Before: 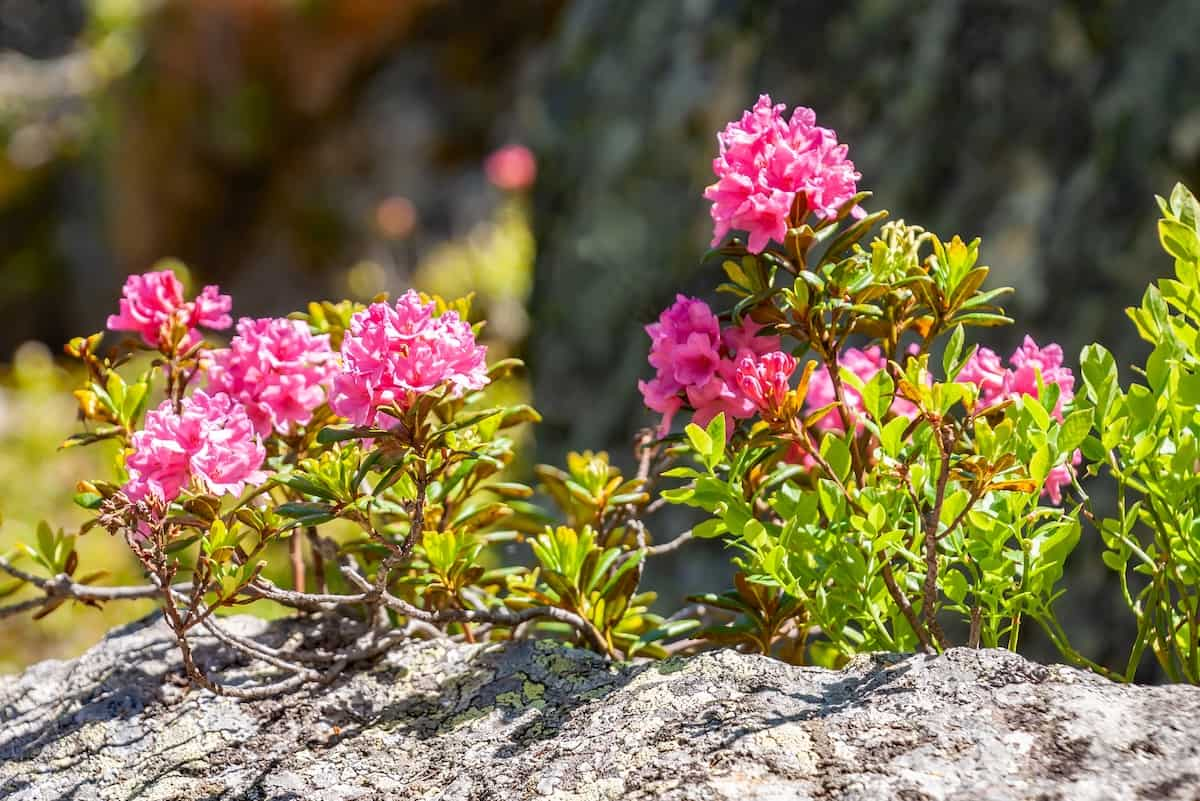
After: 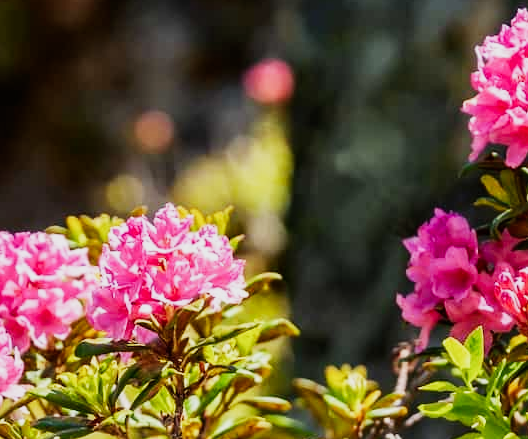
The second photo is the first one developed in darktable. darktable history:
crop: left 20.248%, top 10.86%, right 35.675%, bottom 34.321%
sigmoid: contrast 1.7, skew 0.1, preserve hue 0%, red attenuation 0.1, red rotation 0.035, green attenuation 0.1, green rotation -0.017, blue attenuation 0.15, blue rotation -0.052, base primaries Rec2020
